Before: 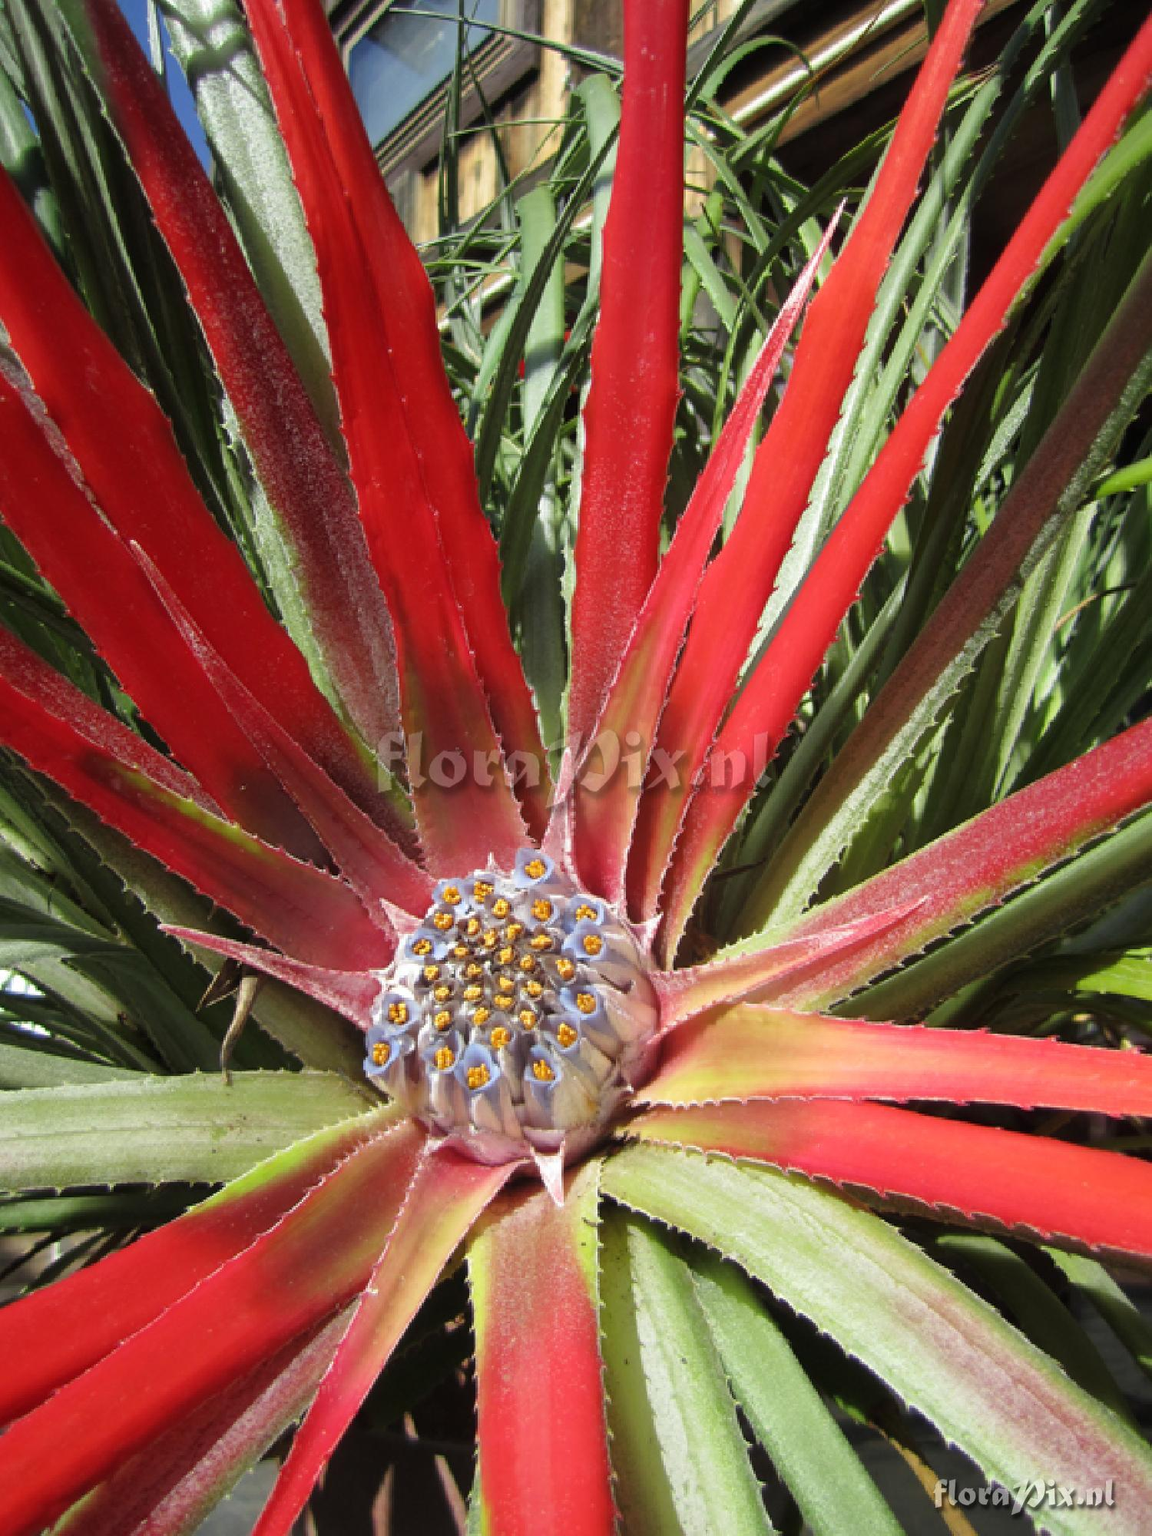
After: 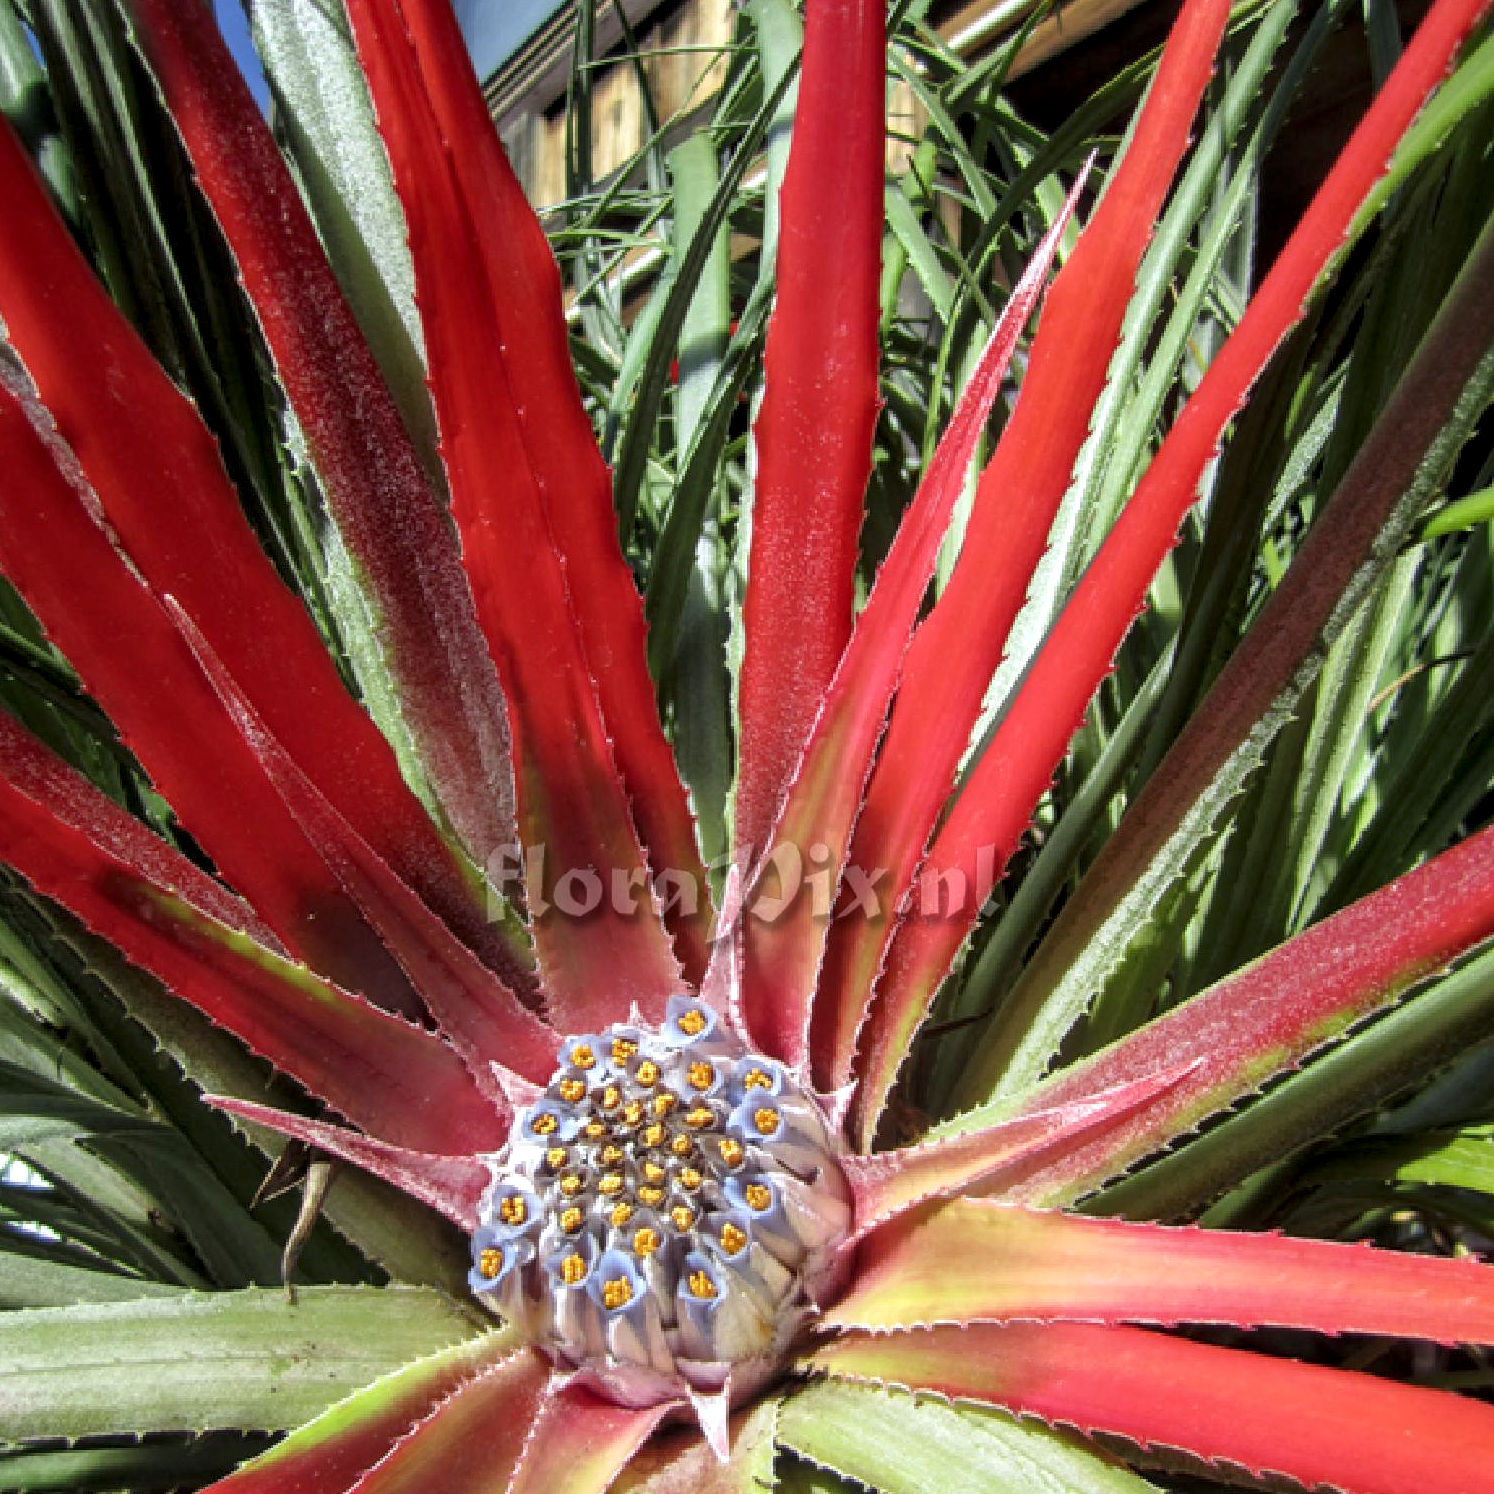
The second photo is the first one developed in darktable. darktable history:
white balance: red 0.974, blue 1.044
crop: left 0.387%, top 5.469%, bottom 19.809%
local contrast: detail 142%
